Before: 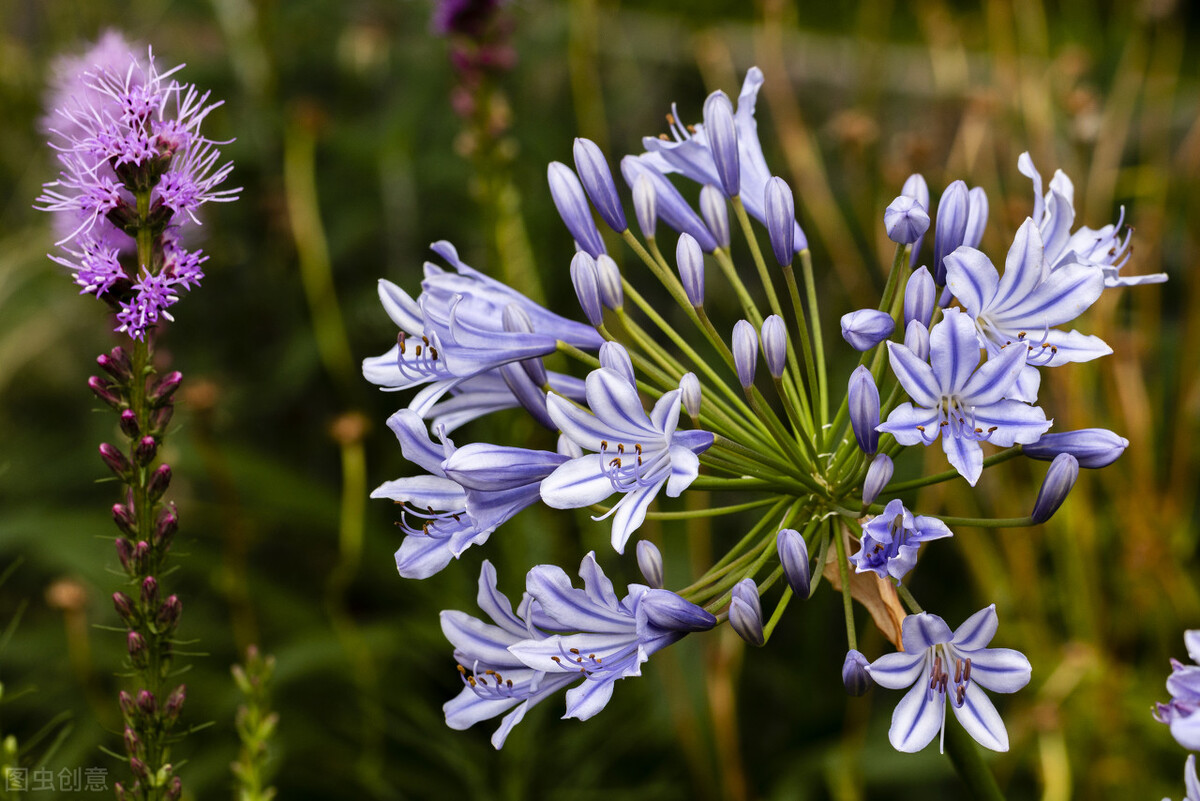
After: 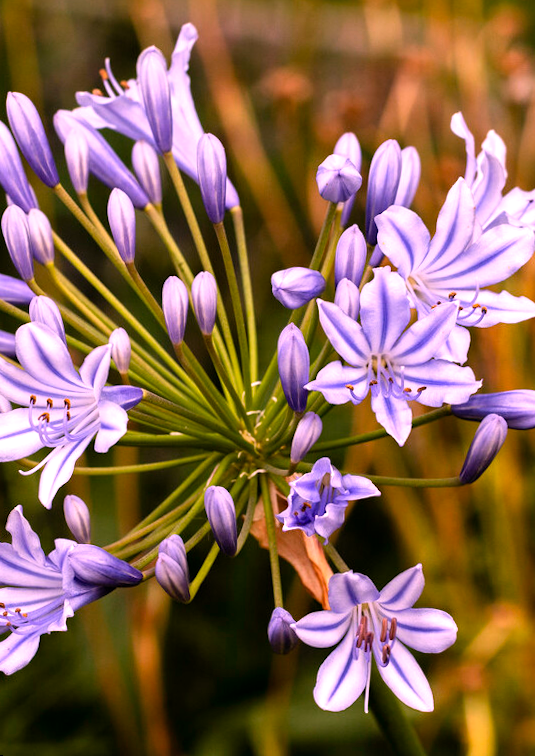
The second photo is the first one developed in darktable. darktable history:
exposure: exposure 0.207 EV, compensate highlight preservation false
rotate and perspective: rotation 0.8°, automatic cropping off
white balance: red 1.188, blue 1.11
crop: left 47.628%, top 6.643%, right 7.874%
